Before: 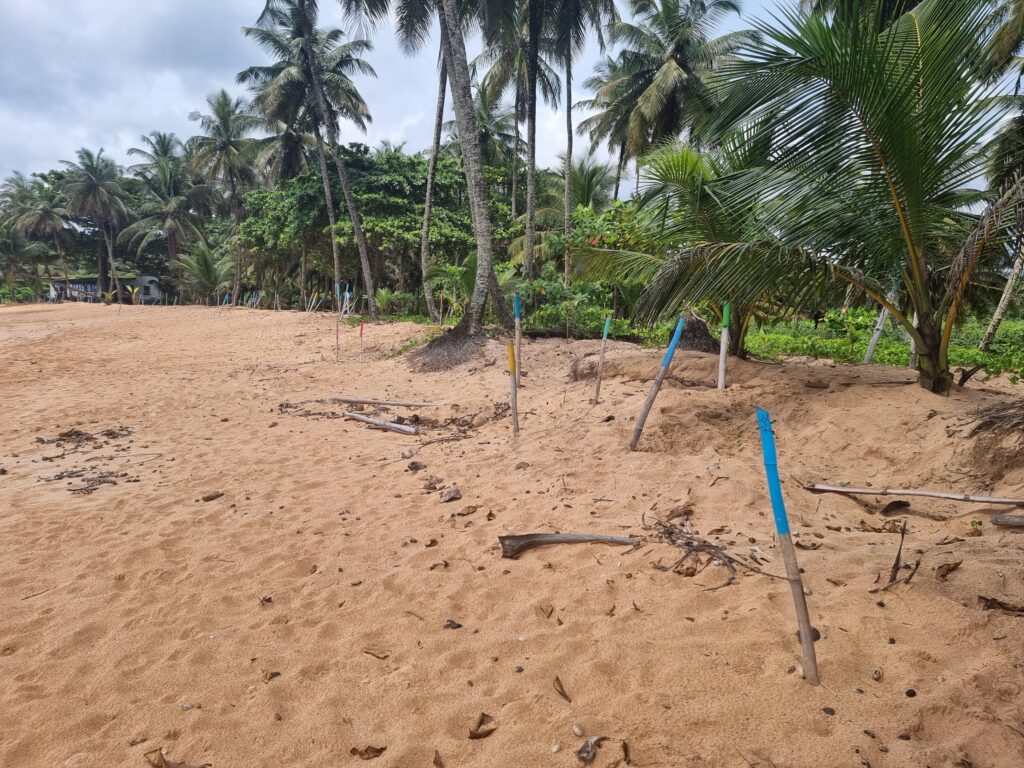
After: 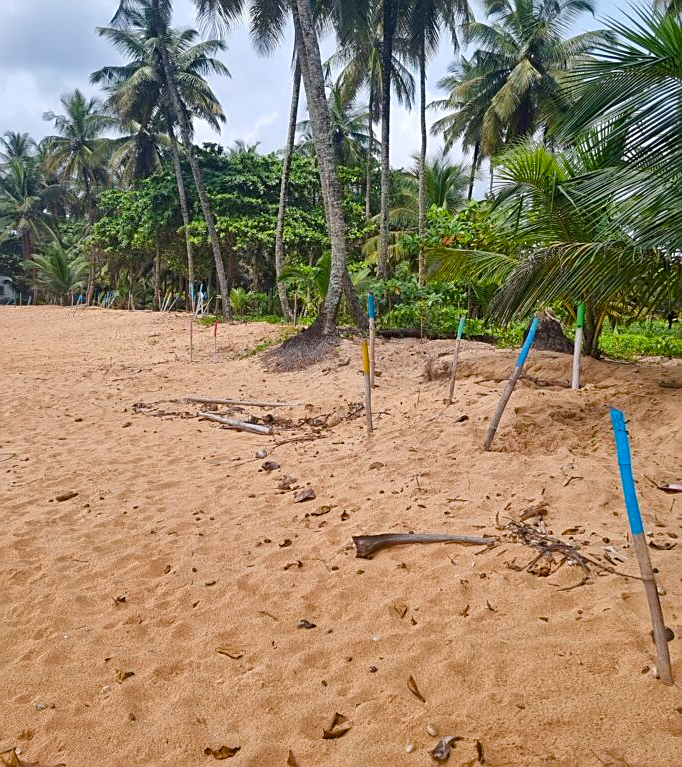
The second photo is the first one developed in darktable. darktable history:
sharpen: on, module defaults
color balance rgb: perceptual saturation grading › global saturation 35%, perceptual saturation grading › highlights -30%, perceptual saturation grading › shadows 35%, perceptual brilliance grading › global brilliance 3%, perceptual brilliance grading › highlights -3%, perceptual brilliance grading › shadows 3%
crop and rotate: left 14.292%, right 19.041%
